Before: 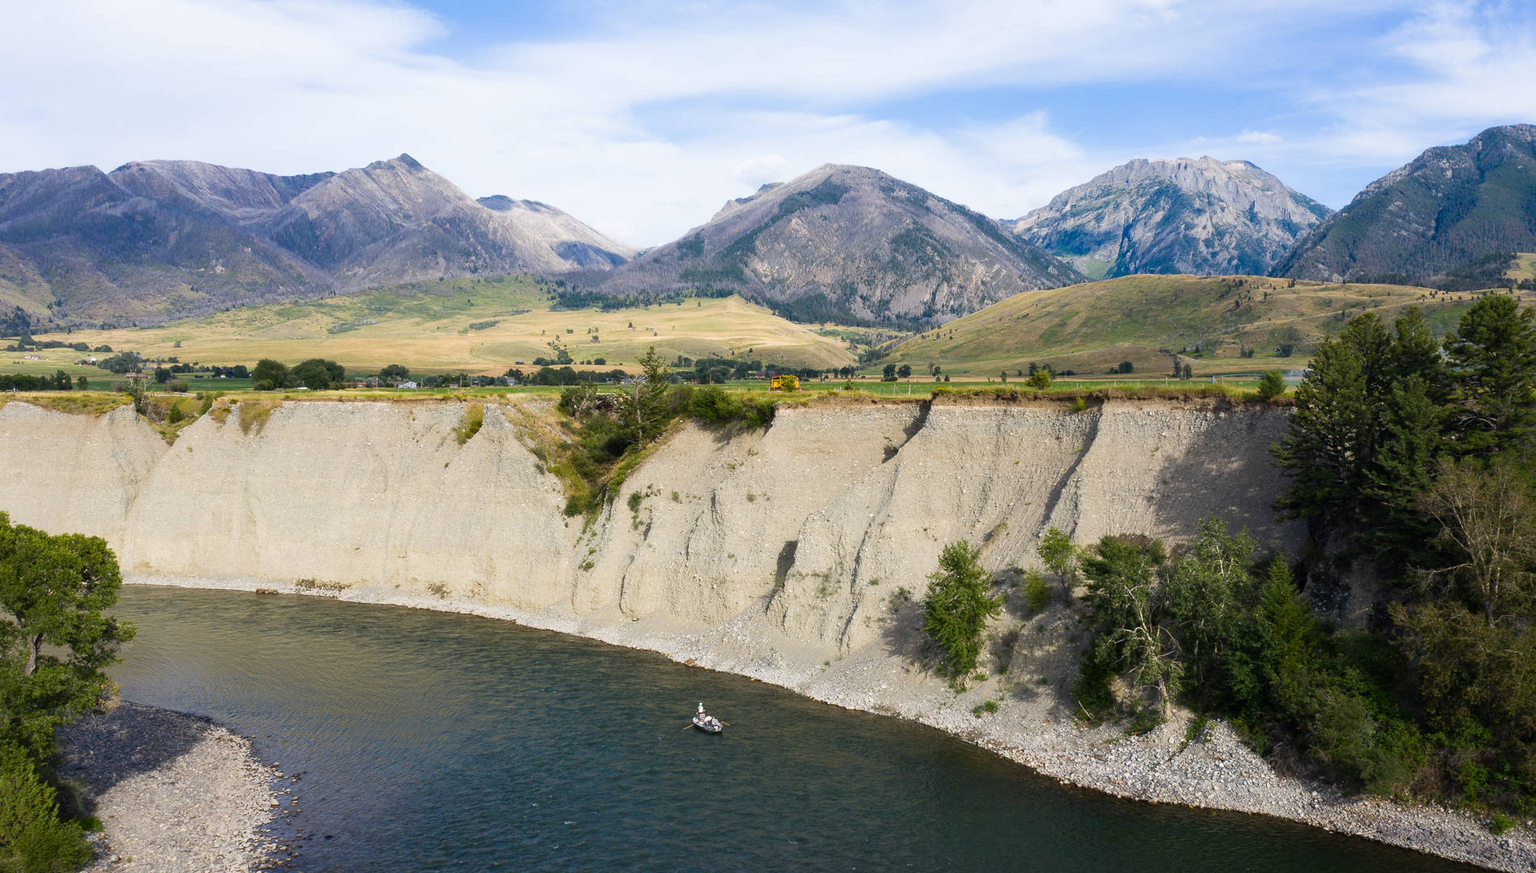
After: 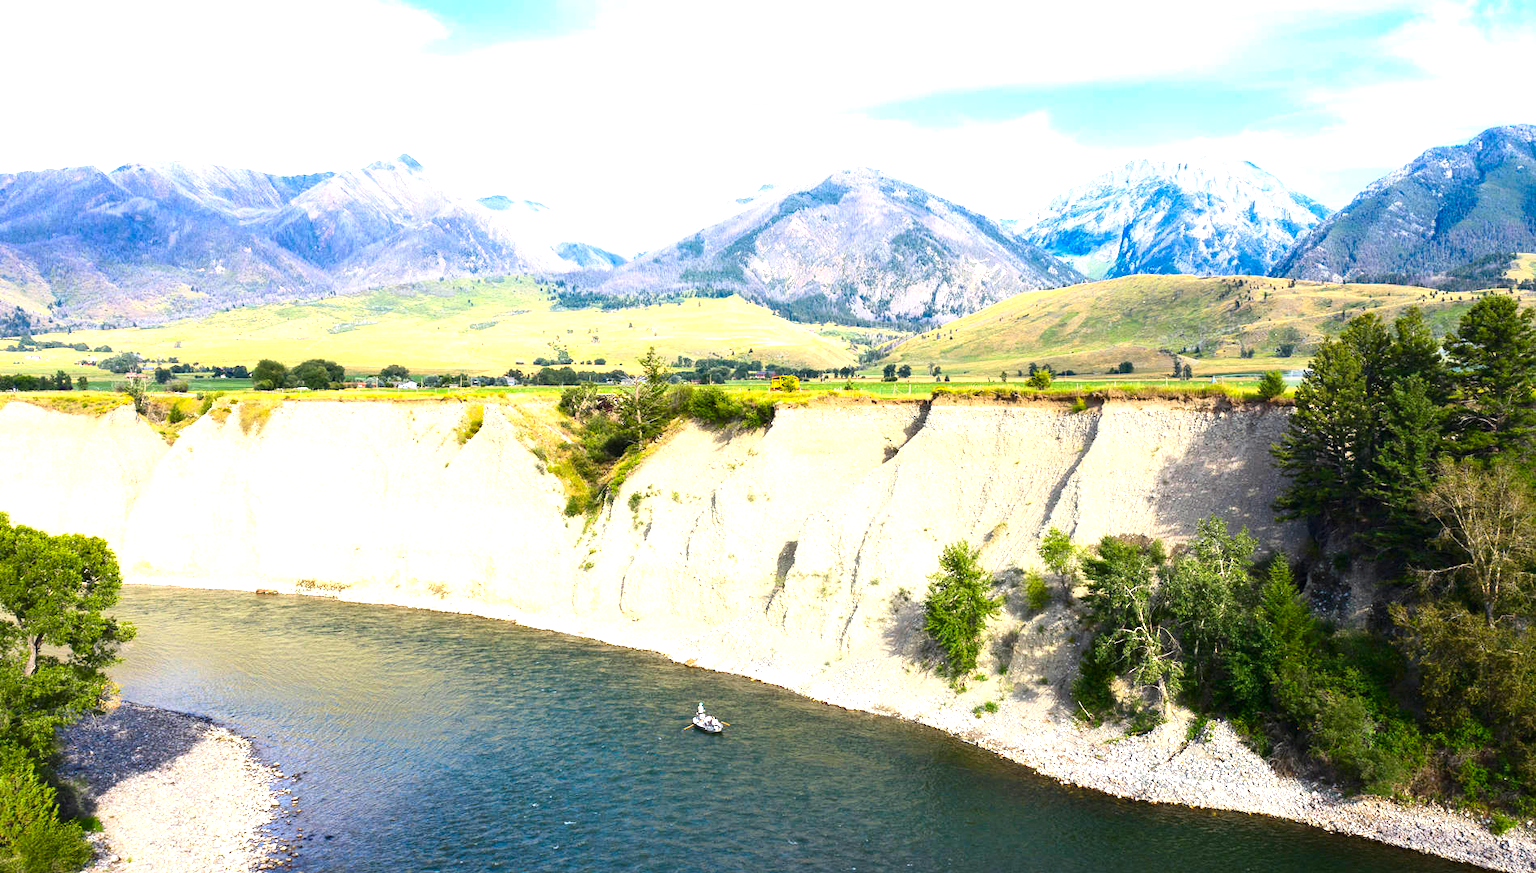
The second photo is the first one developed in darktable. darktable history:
contrast brightness saturation: contrast 0.185, saturation 0.307
exposure: black level correction 0, exposure 1.438 EV, compensate highlight preservation false
